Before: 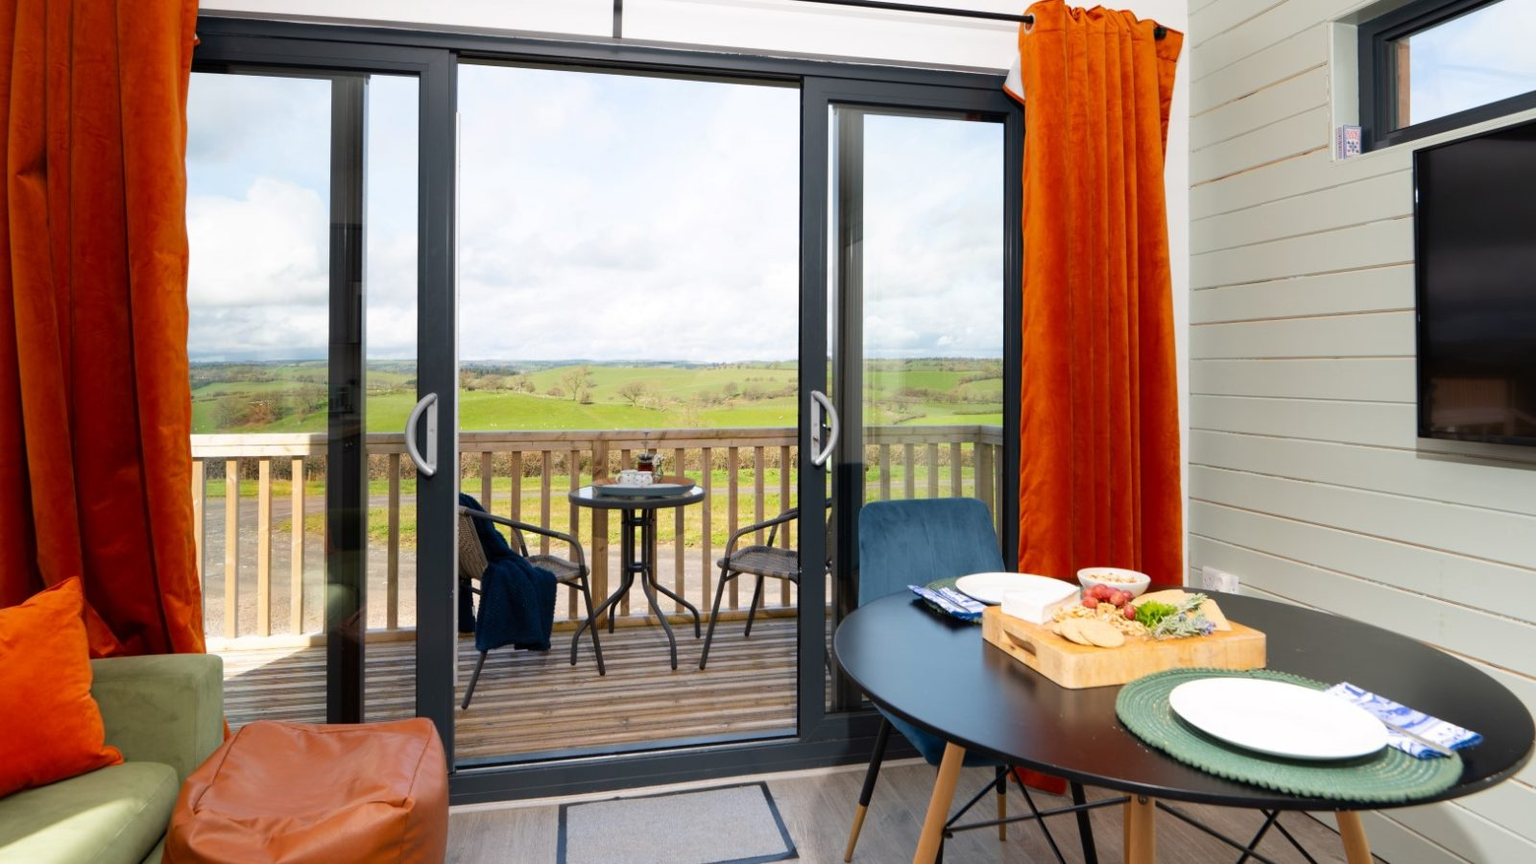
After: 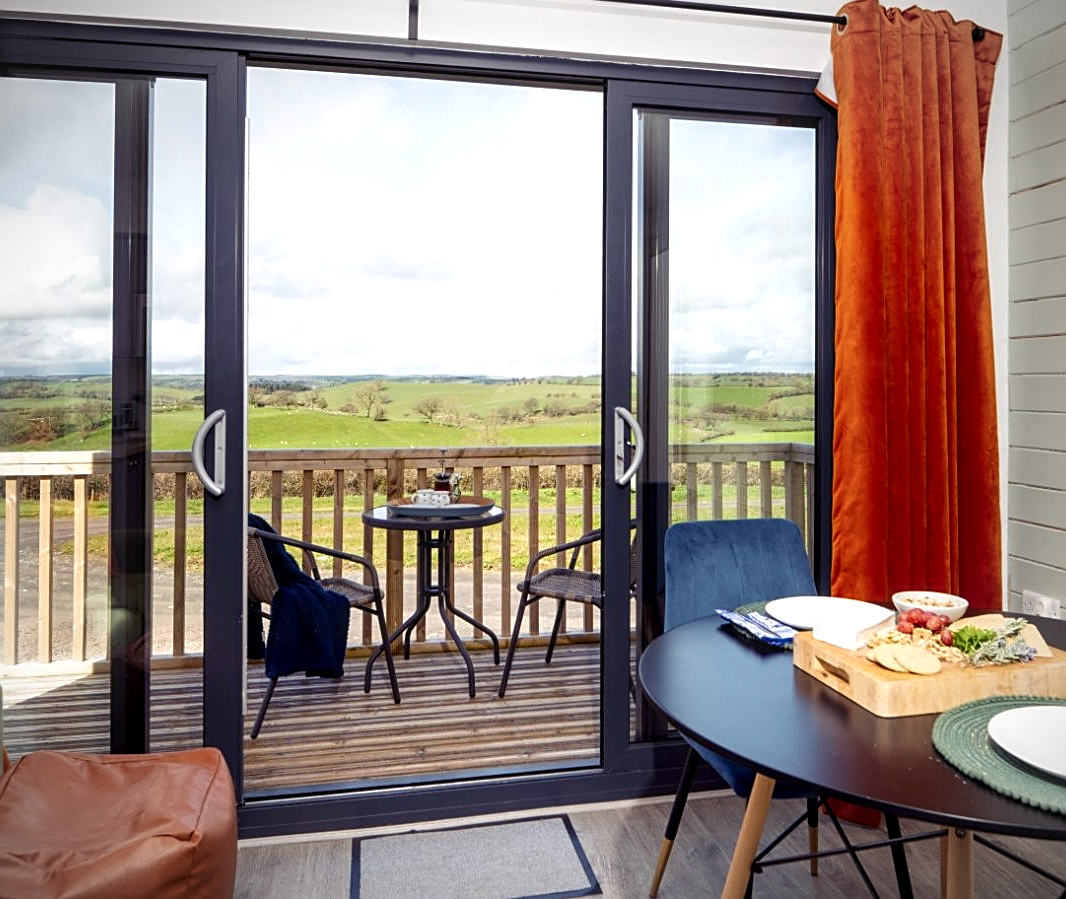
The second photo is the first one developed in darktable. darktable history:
sharpen: on, module defaults
local contrast: detail 130%
vignetting: fall-off start 81.59%, fall-off radius 62.05%, automatic ratio true, width/height ratio 1.412
color balance rgb: shadows lift › luminance -21.819%, shadows lift › chroma 9.178%, shadows lift › hue 286.36°, perceptual saturation grading › global saturation 0.07%, perceptual saturation grading › highlights -15.163%, perceptual saturation grading › shadows 25.95%, perceptual brilliance grading › highlights 4.982%, perceptual brilliance grading › shadows -9.889%, global vibrance 9.717%
crop and rotate: left 14.398%, right 18.942%
